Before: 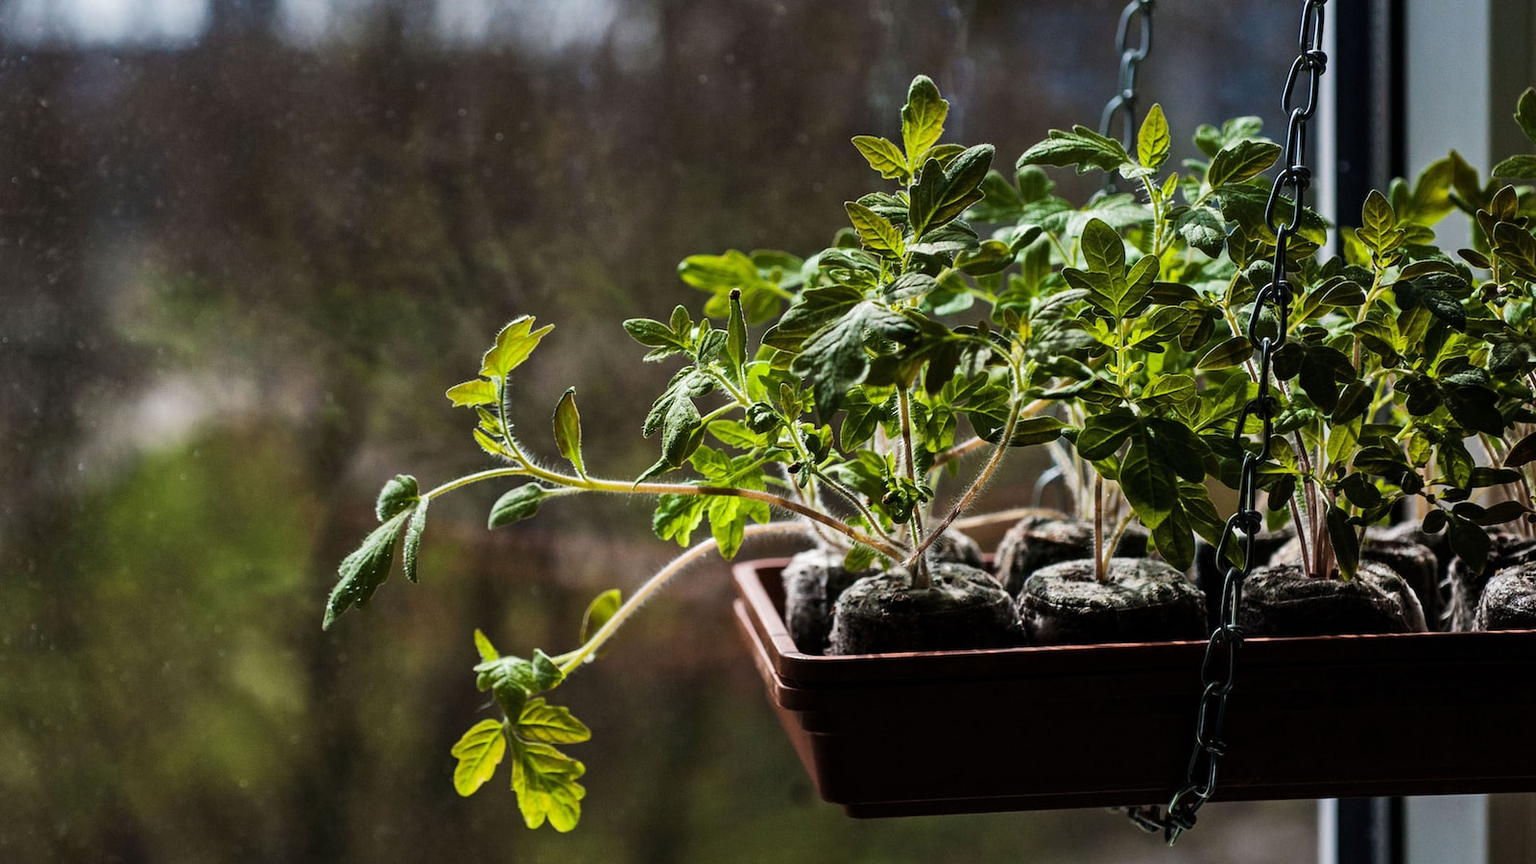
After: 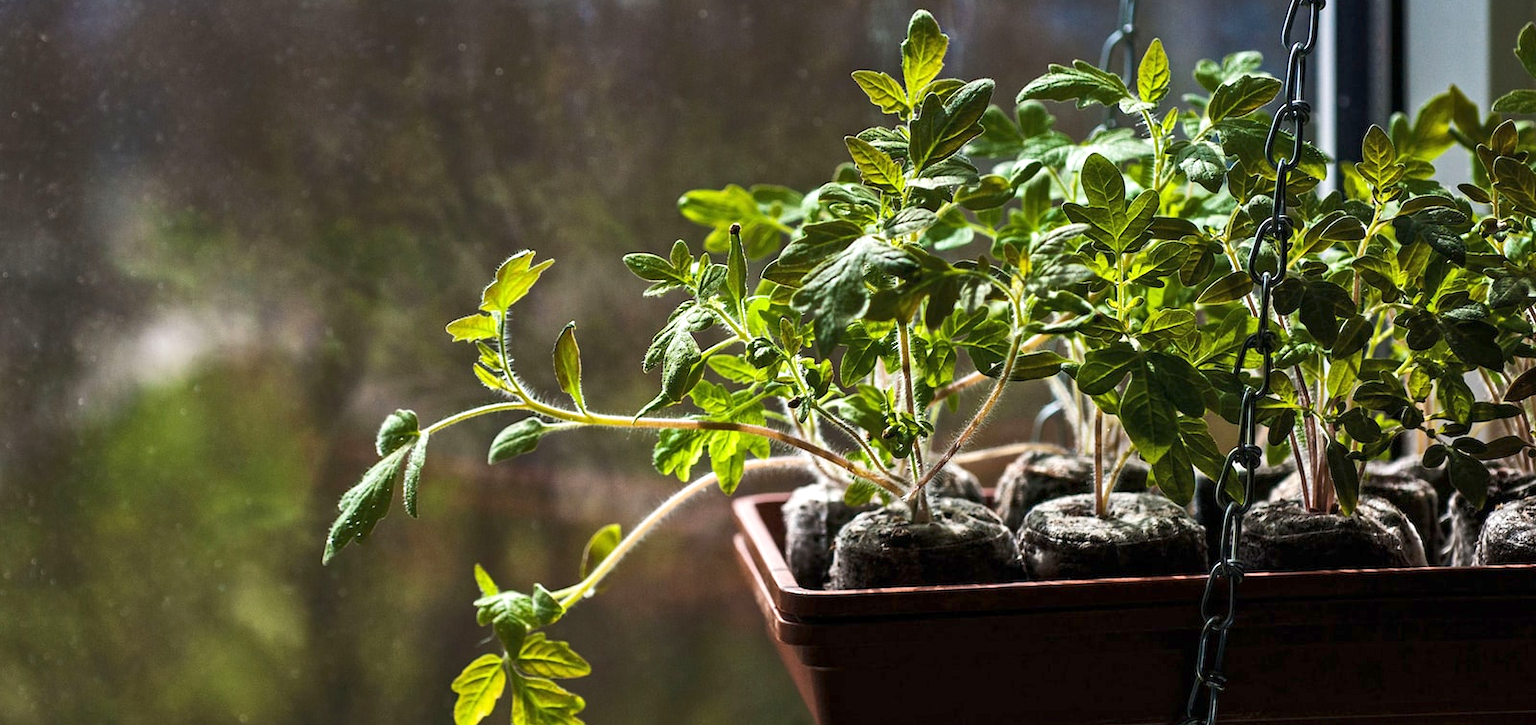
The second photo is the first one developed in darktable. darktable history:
exposure: exposure 0.426 EV, compensate highlight preservation false
crop: top 7.625%, bottom 8.027%
rgb curve: curves: ch0 [(0, 0) (0.093, 0.159) (0.241, 0.265) (0.414, 0.42) (1, 1)], compensate middle gray true, preserve colors basic power
